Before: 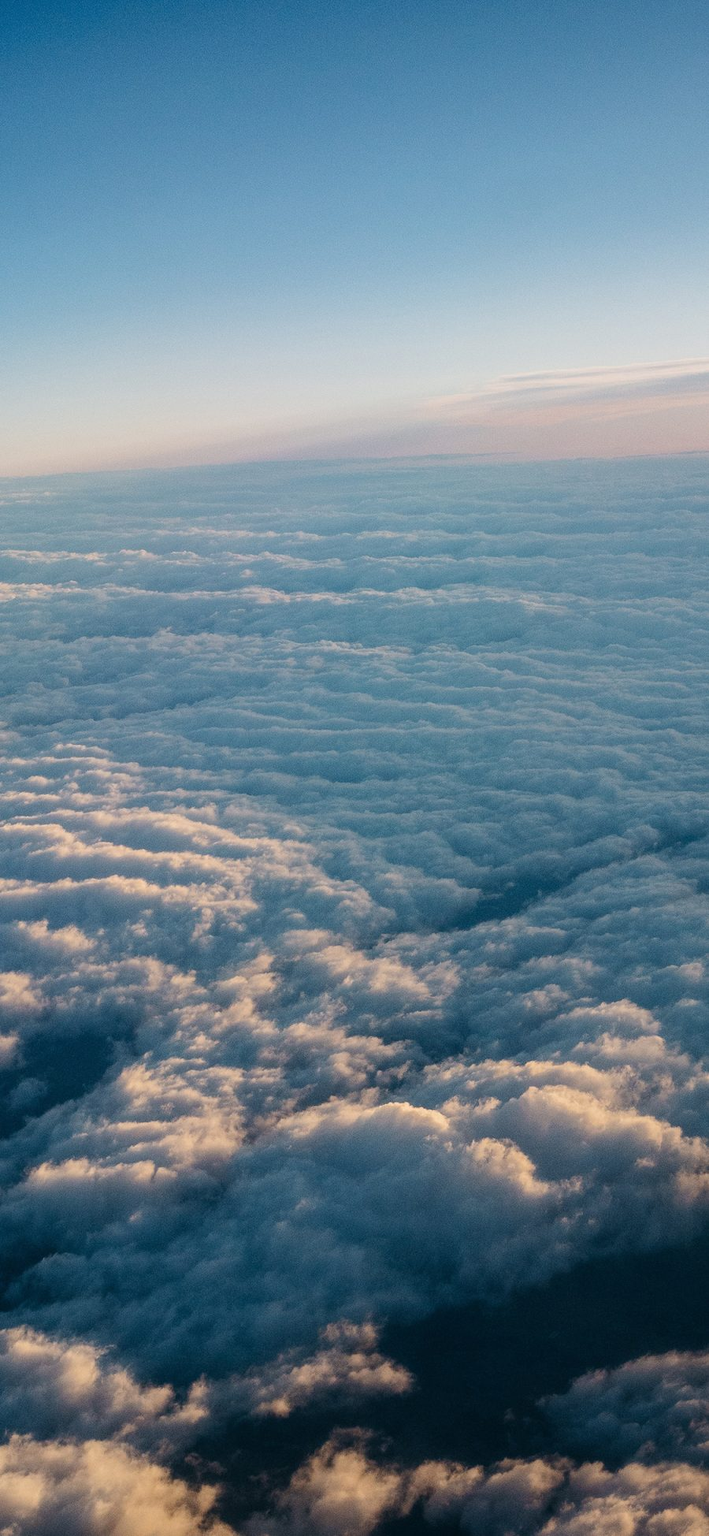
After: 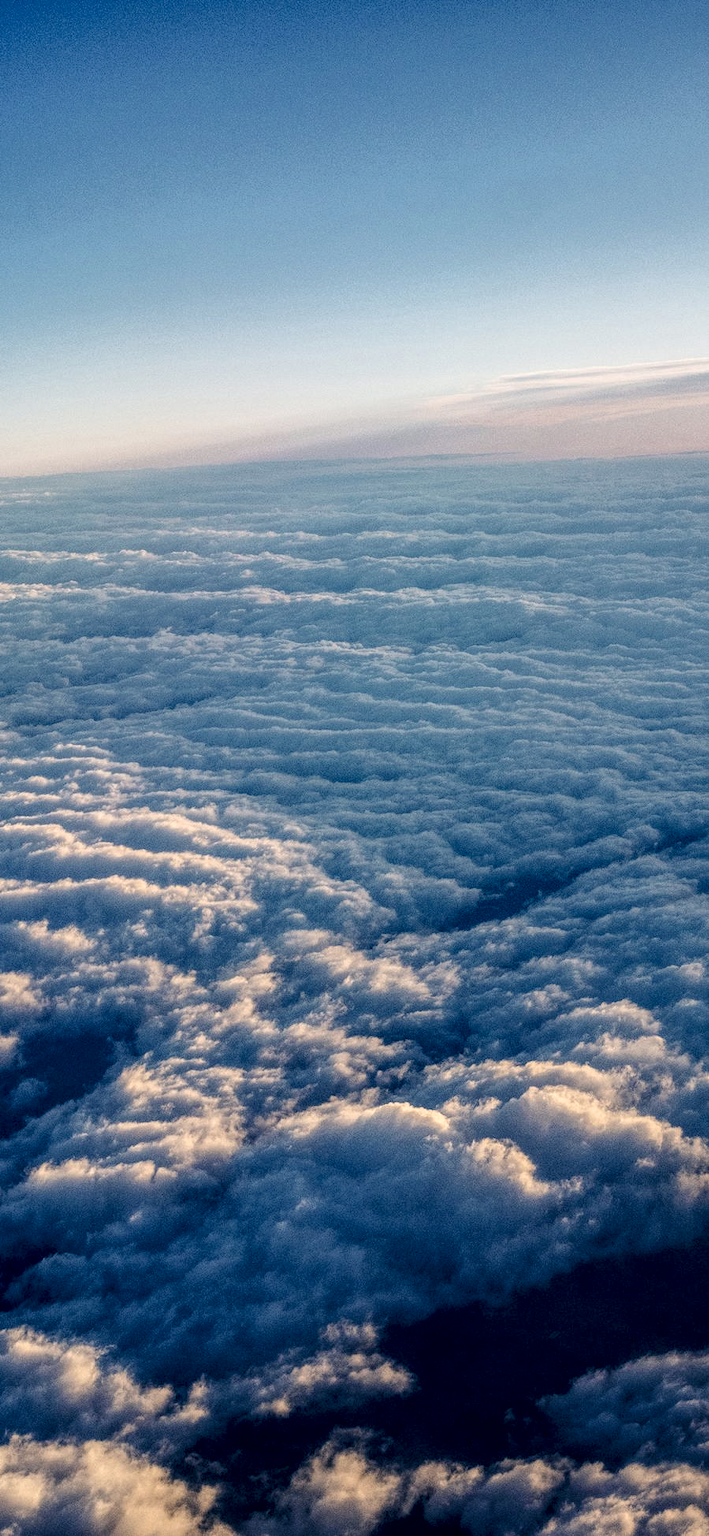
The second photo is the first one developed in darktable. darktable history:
local contrast: highlights 103%, shadows 99%, detail 201%, midtone range 0.2
color balance rgb: shadows lift › luminance -40.761%, shadows lift › chroma 14.164%, shadows lift › hue 259.55°, linear chroma grading › shadows -7.174%, linear chroma grading › highlights -7.029%, linear chroma grading › global chroma -10.197%, linear chroma grading › mid-tones -8.12%, perceptual saturation grading › global saturation 0.049%, global vibrance 20%
